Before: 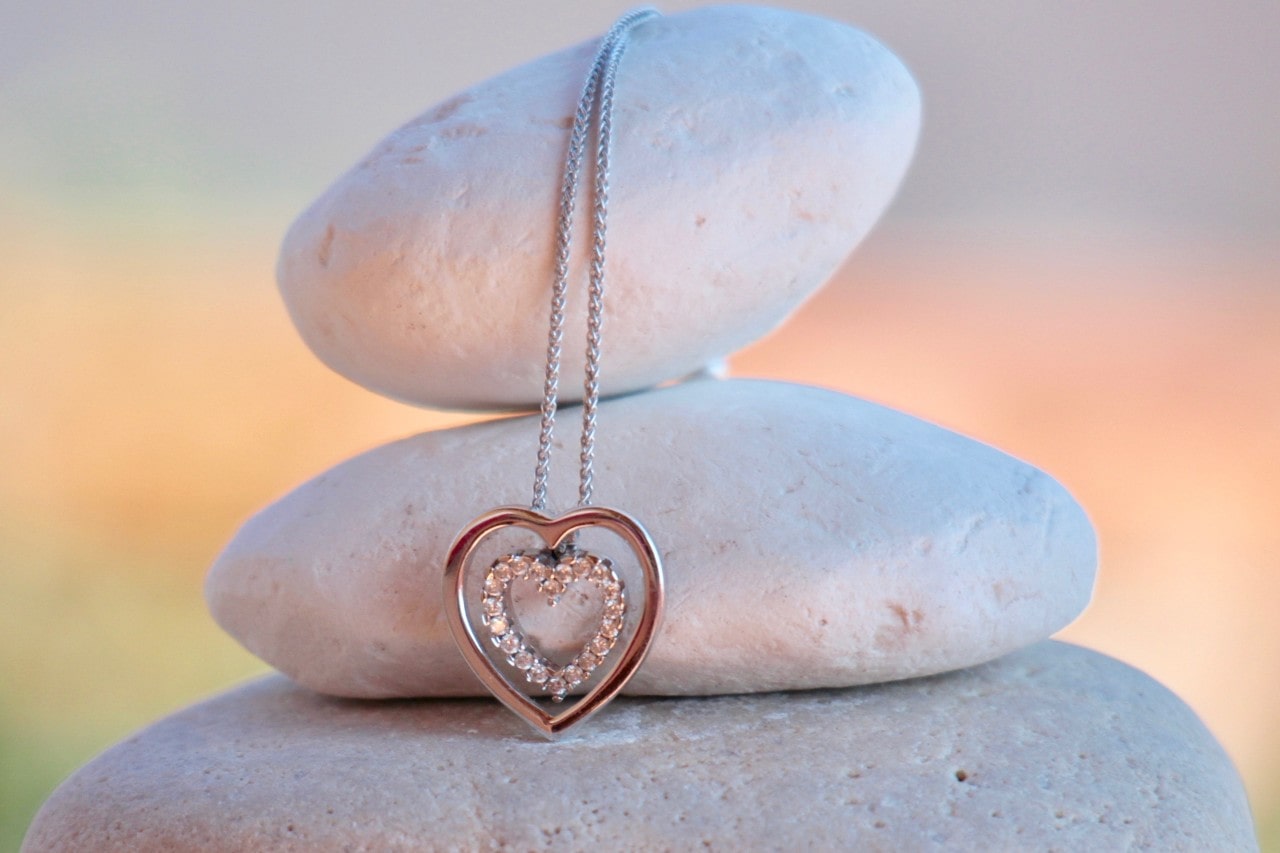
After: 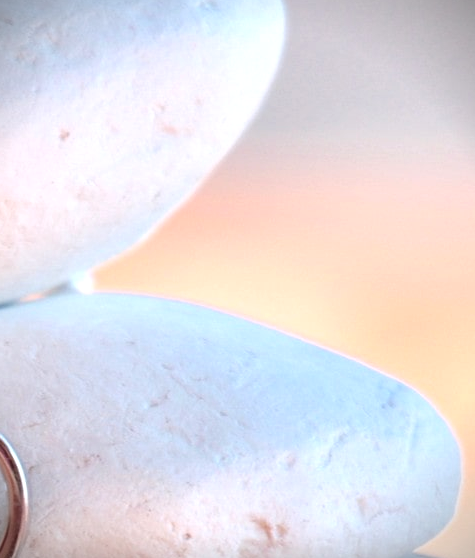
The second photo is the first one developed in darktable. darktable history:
crop and rotate: left 49.73%, top 10.147%, right 13.084%, bottom 24.379%
exposure: black level correction 0, exposure 0.5 EV, compensate exposure bias true, compensate highlight preservation false
tone equalizer: edges refinement/feathering 500, mask exposure compensation -1.57 EV, preserve details no
vignetting: fall-off start 91.8%, brightness -0.676
